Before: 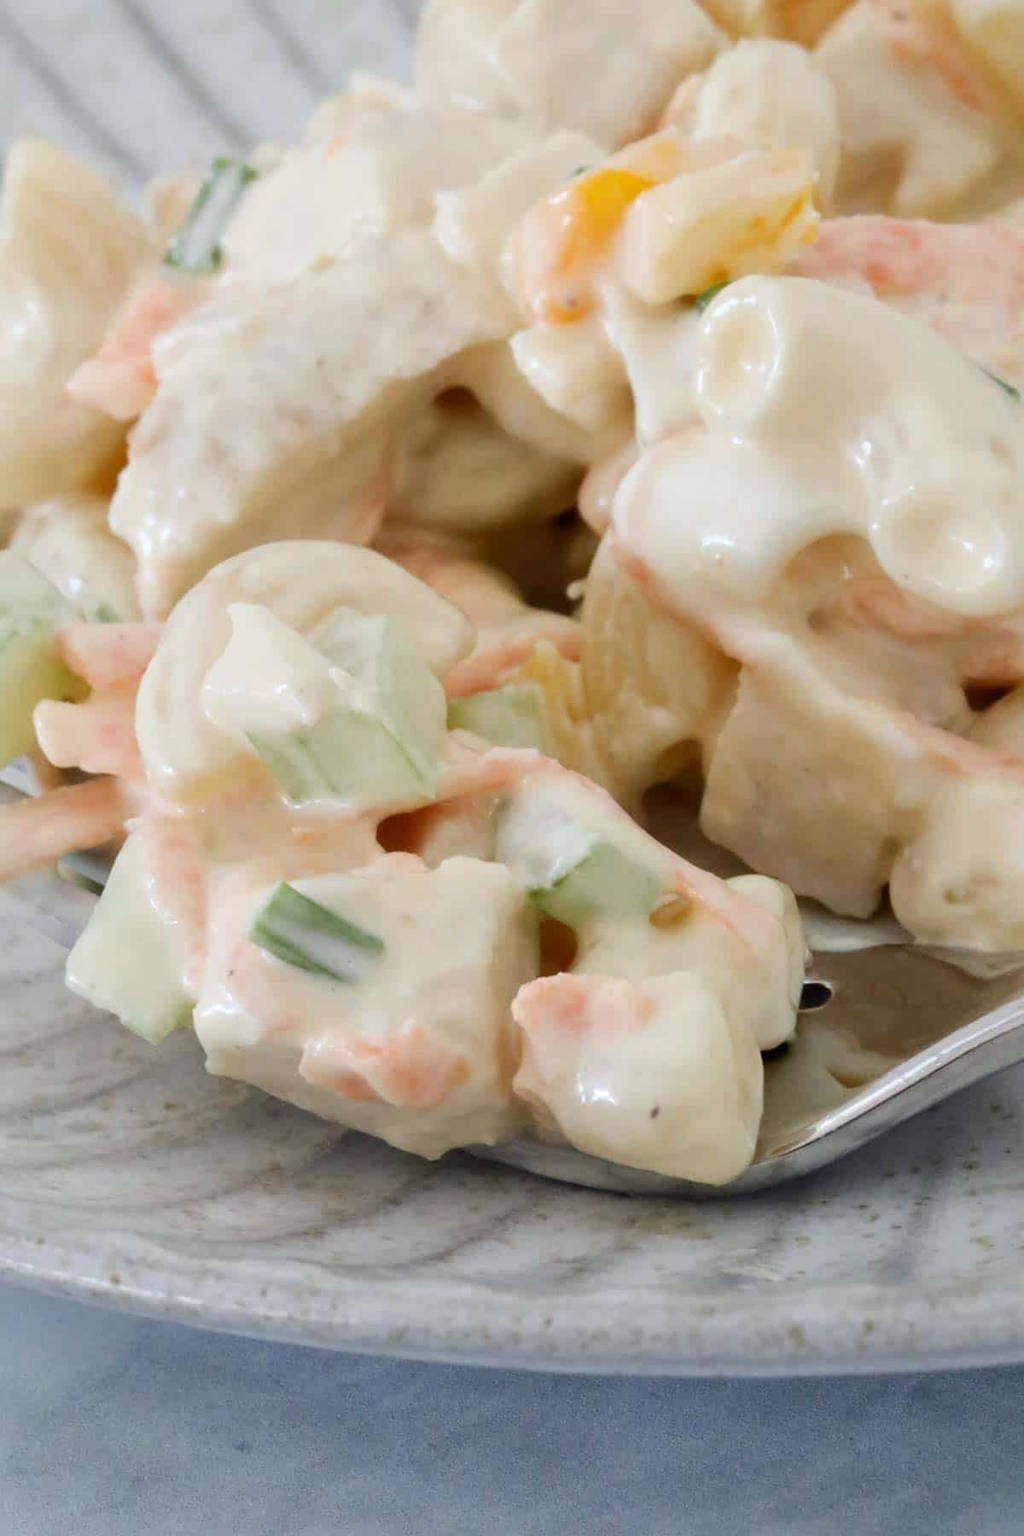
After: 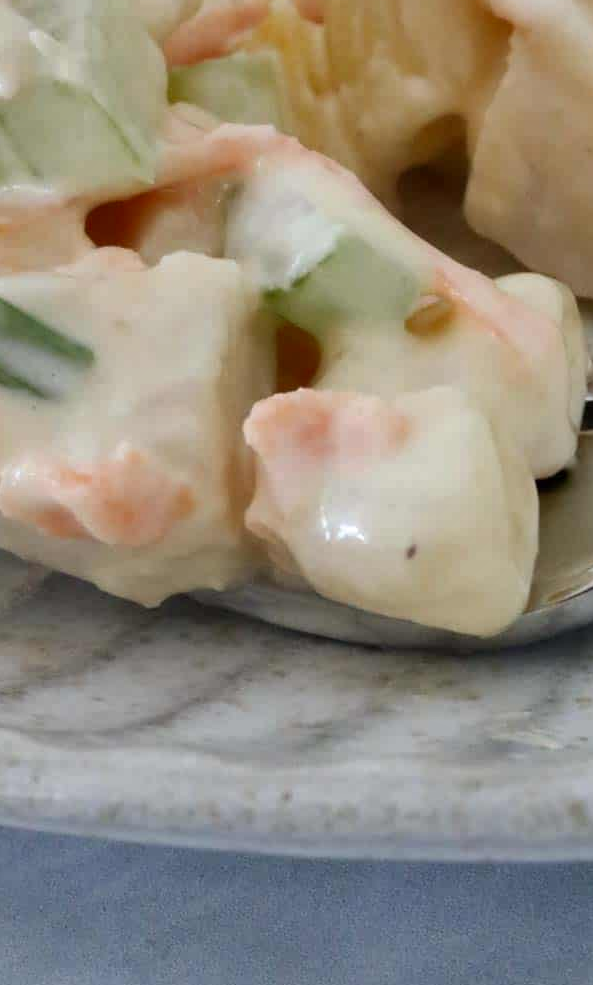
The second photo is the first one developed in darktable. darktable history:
crop: left 29.672%, top 41.786%, right 20.851%, bottom 3.487%
shadows and highlights: shadows 60, highlights -60.23, soften with gaussian
